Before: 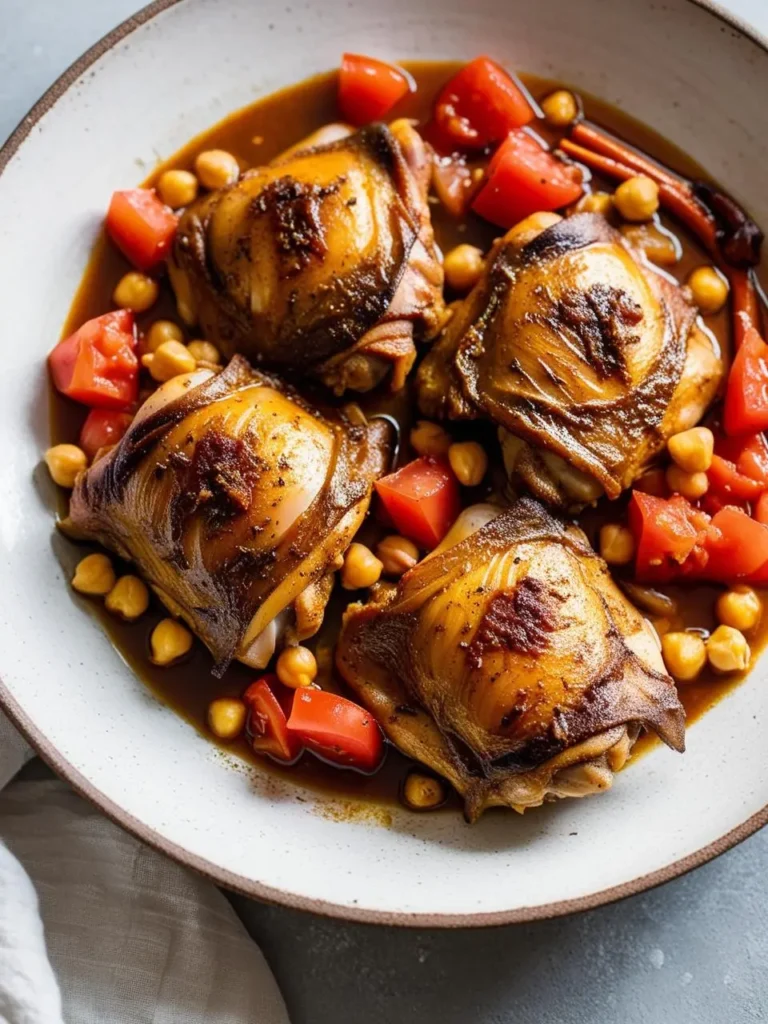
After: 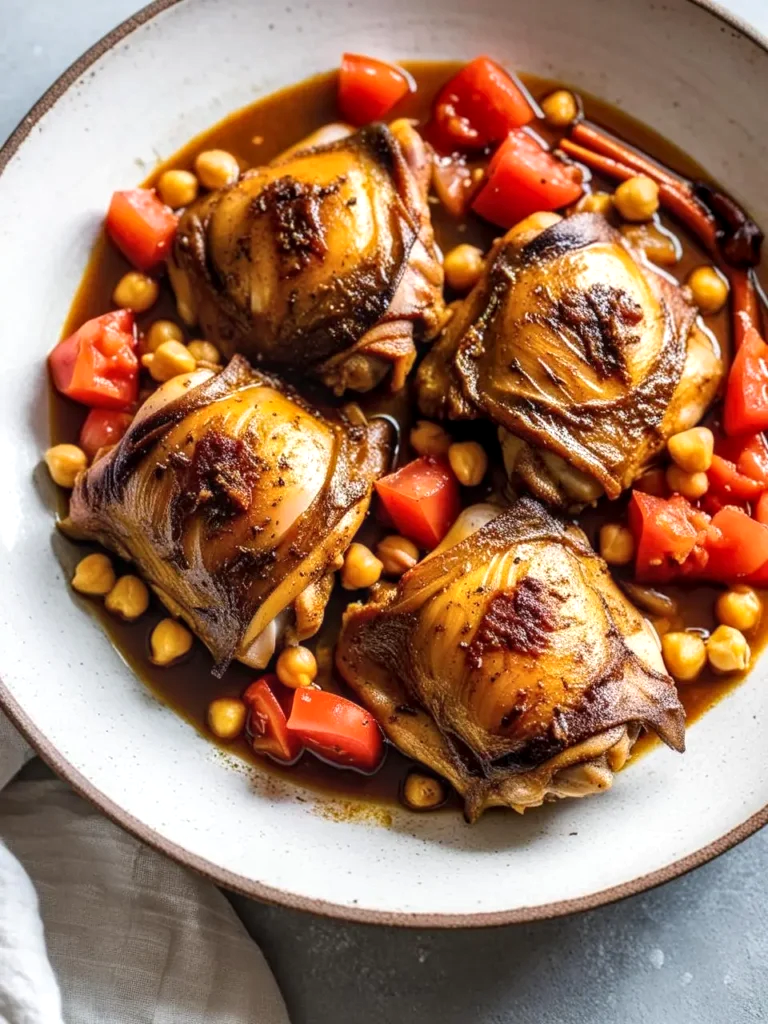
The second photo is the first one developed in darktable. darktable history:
local contrast: on, module defaults
exposure: exposure 0.229 EV, compensate highlight preservation false
